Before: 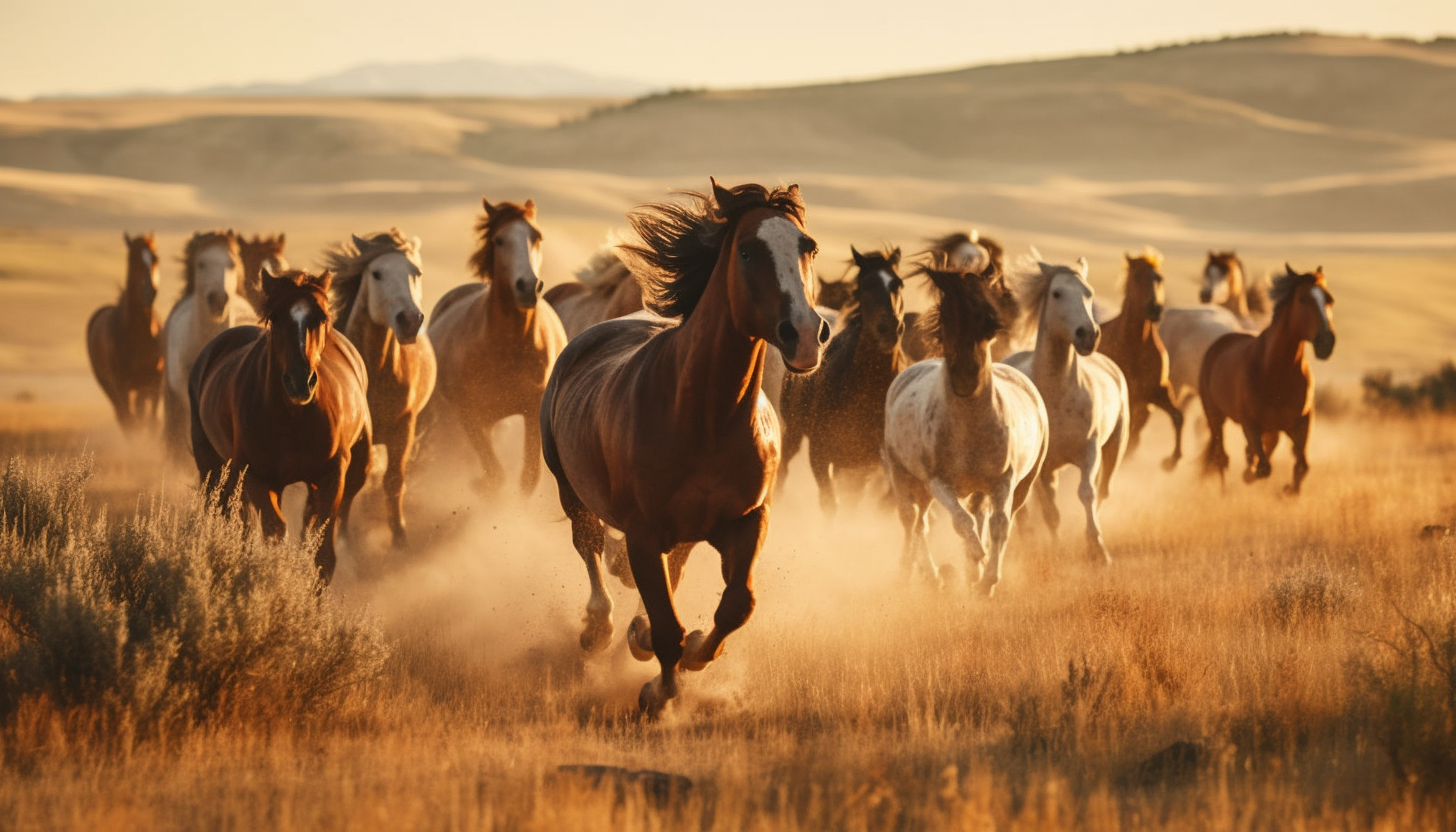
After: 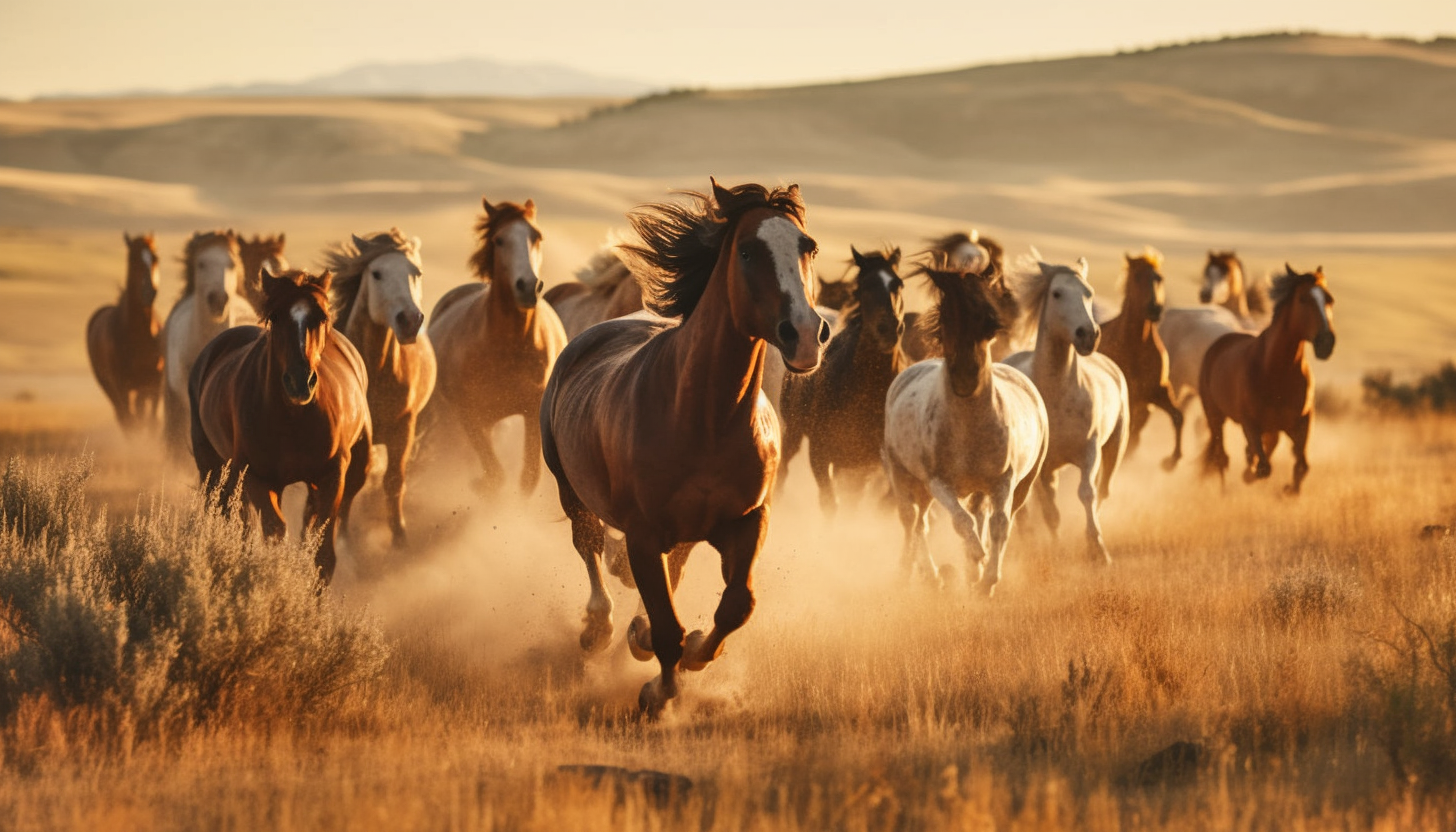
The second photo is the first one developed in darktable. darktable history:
shadows and highlights: shadows 76.57, highlights -25.8, soften with gaussian
